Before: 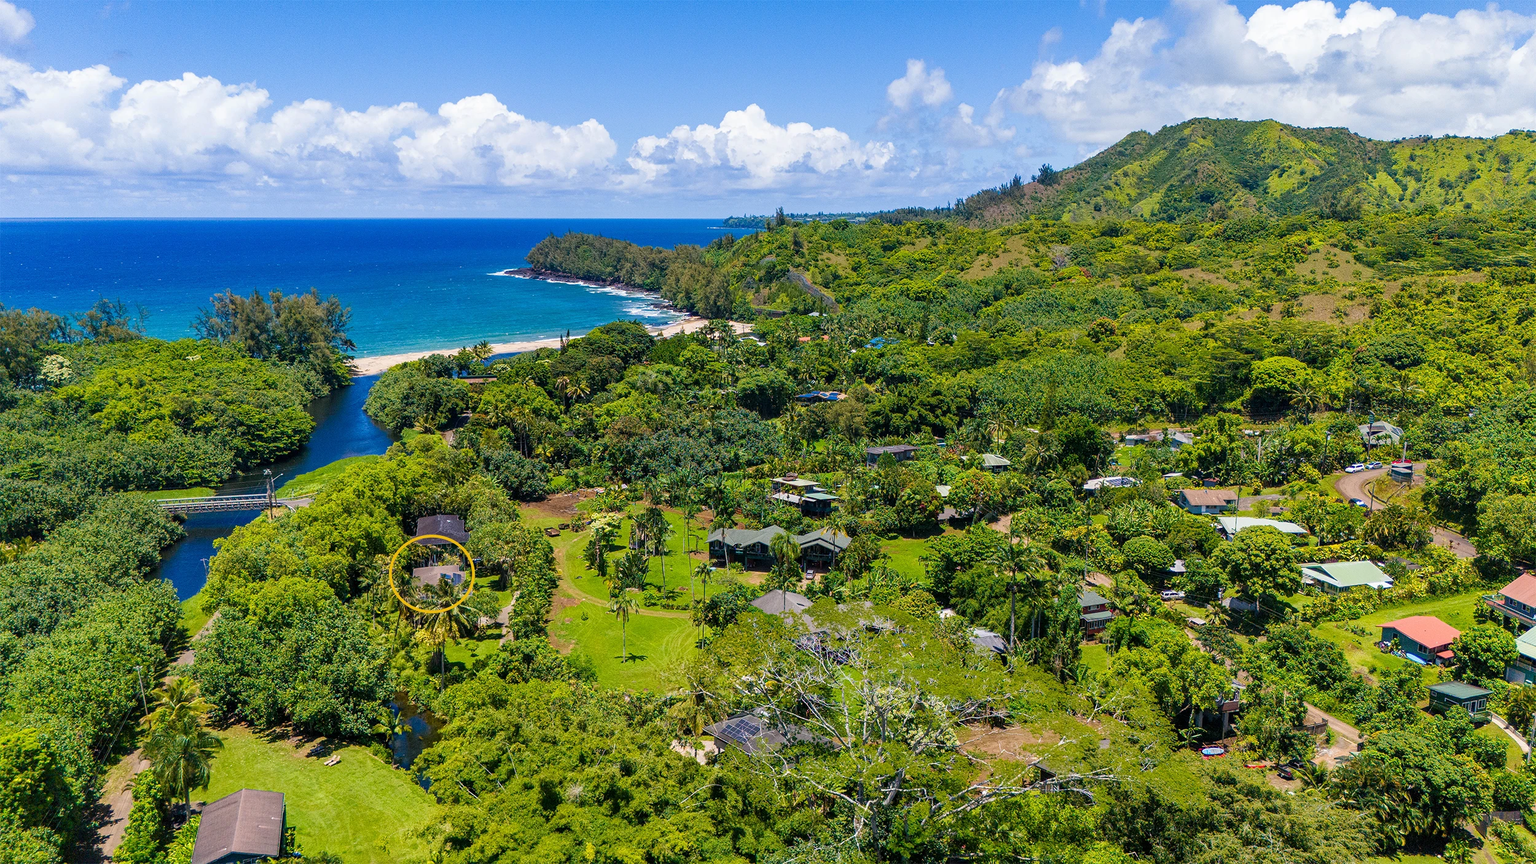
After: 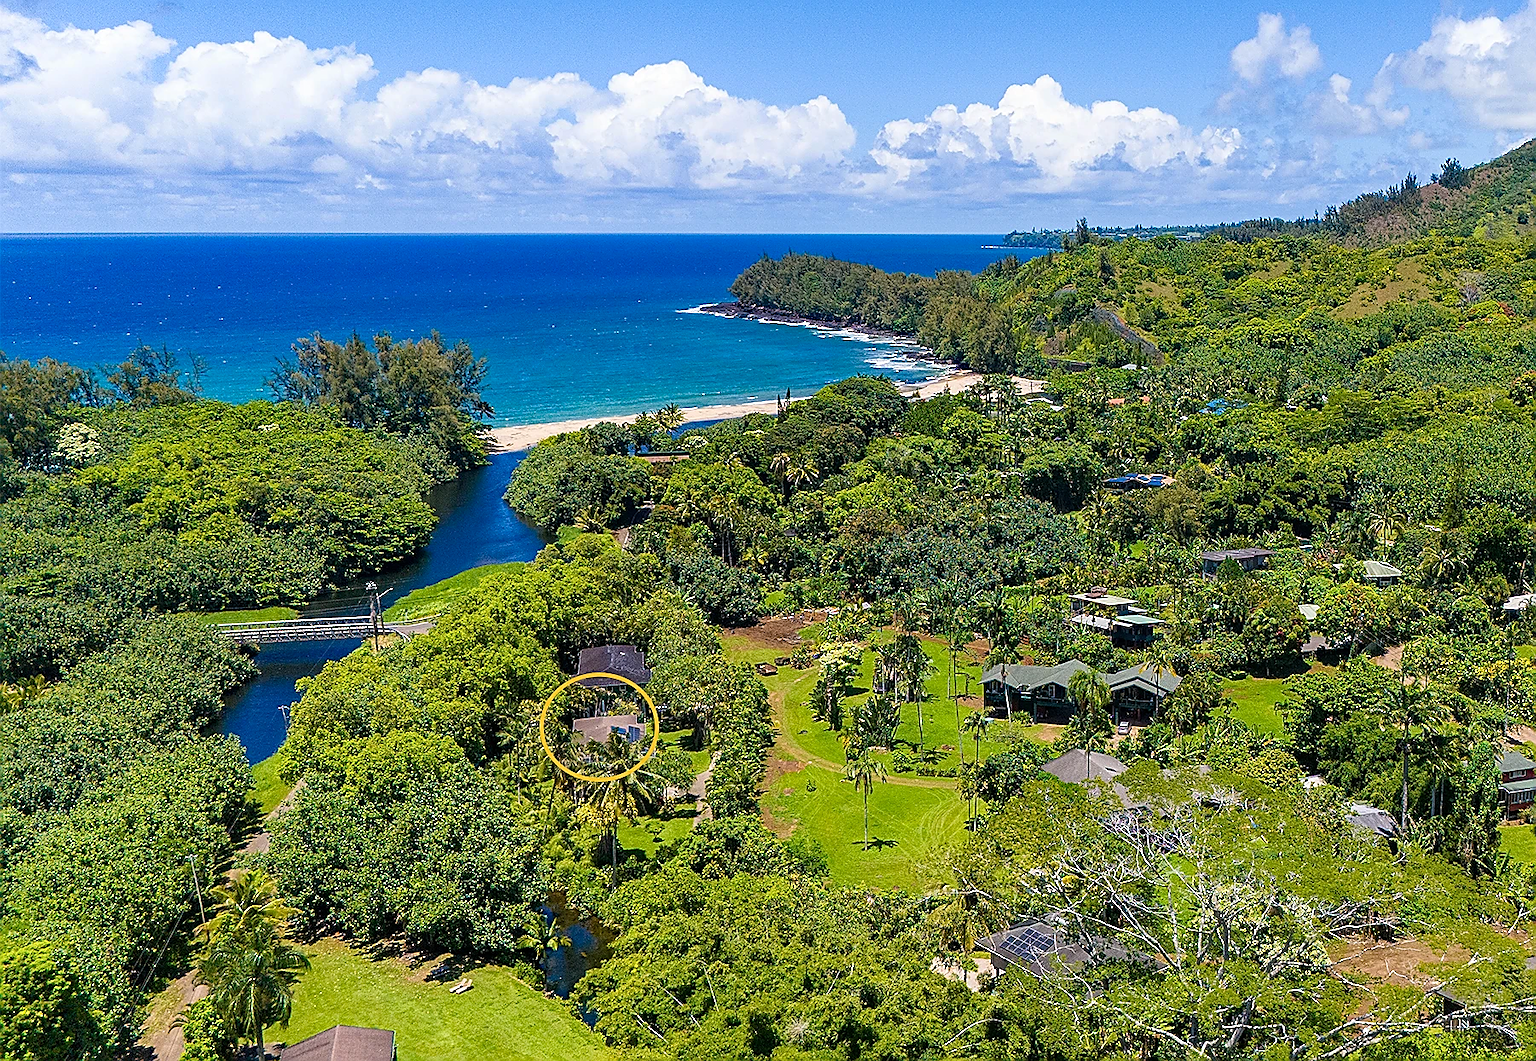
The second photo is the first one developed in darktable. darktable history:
crop: top 5.781%, right 27.911%, bottom 5.548%
sharpen: radius 1.362, amount 1.238, threshold 0.798
haze removal: compatibility mode true, adaptive false
shadows and highlights: shadows -0.178, highlights 39.65
